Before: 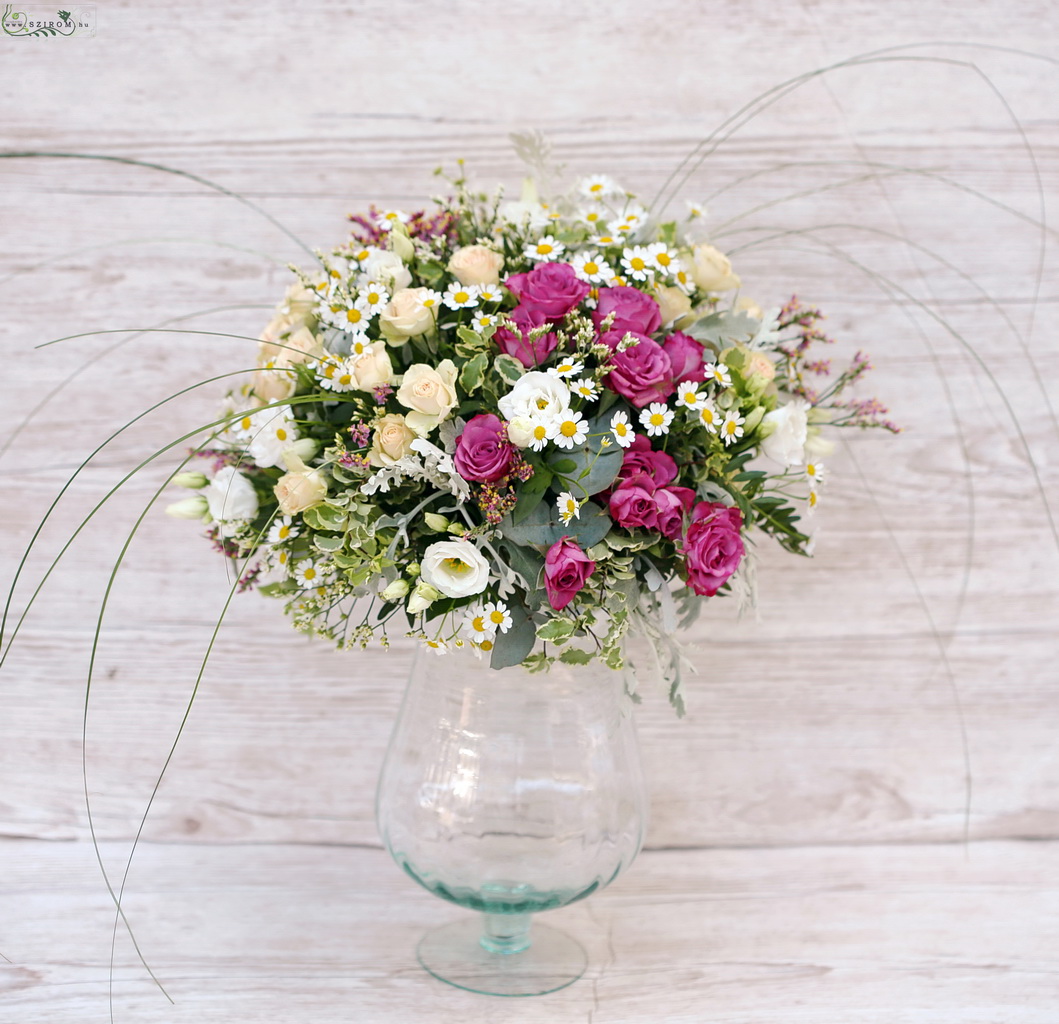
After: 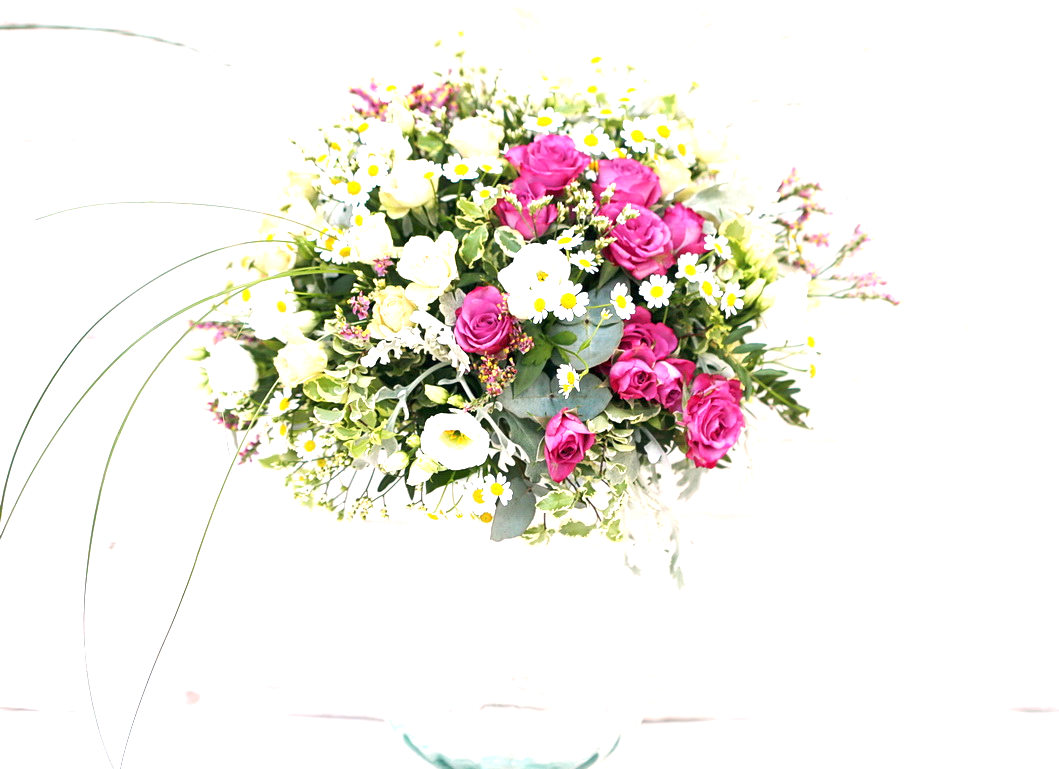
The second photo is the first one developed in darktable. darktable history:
crop and rotate: top 12.509%, bottom 12.301%
exposure: black level correction 0, exposure 1.2 EV, compensate highlight preservation false
